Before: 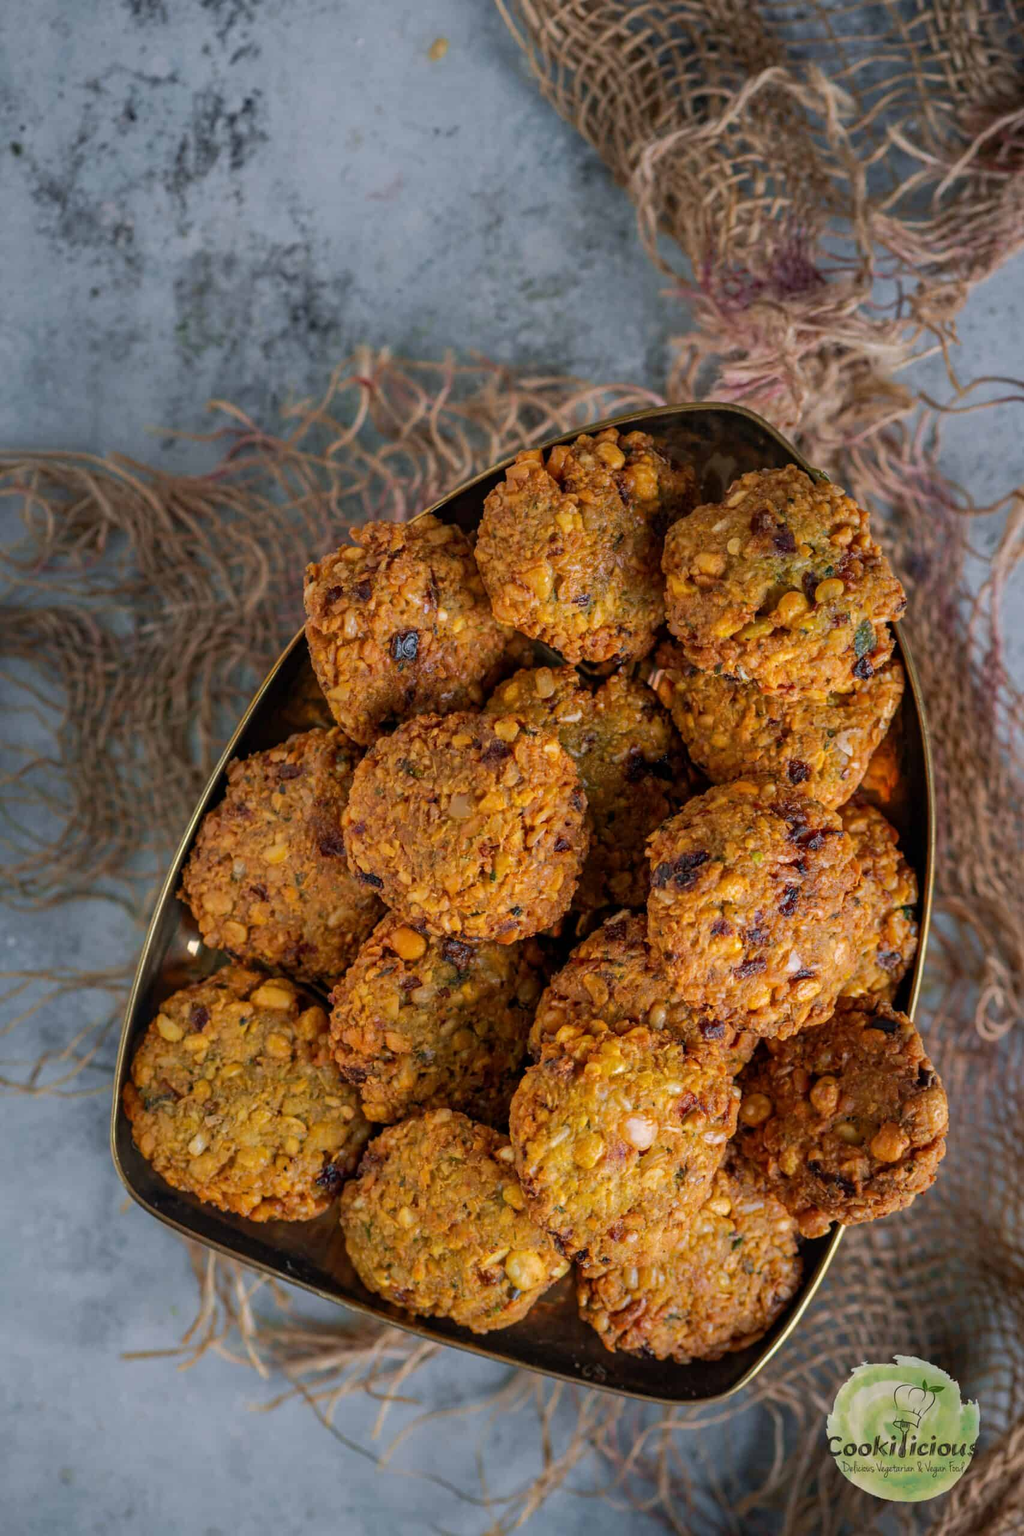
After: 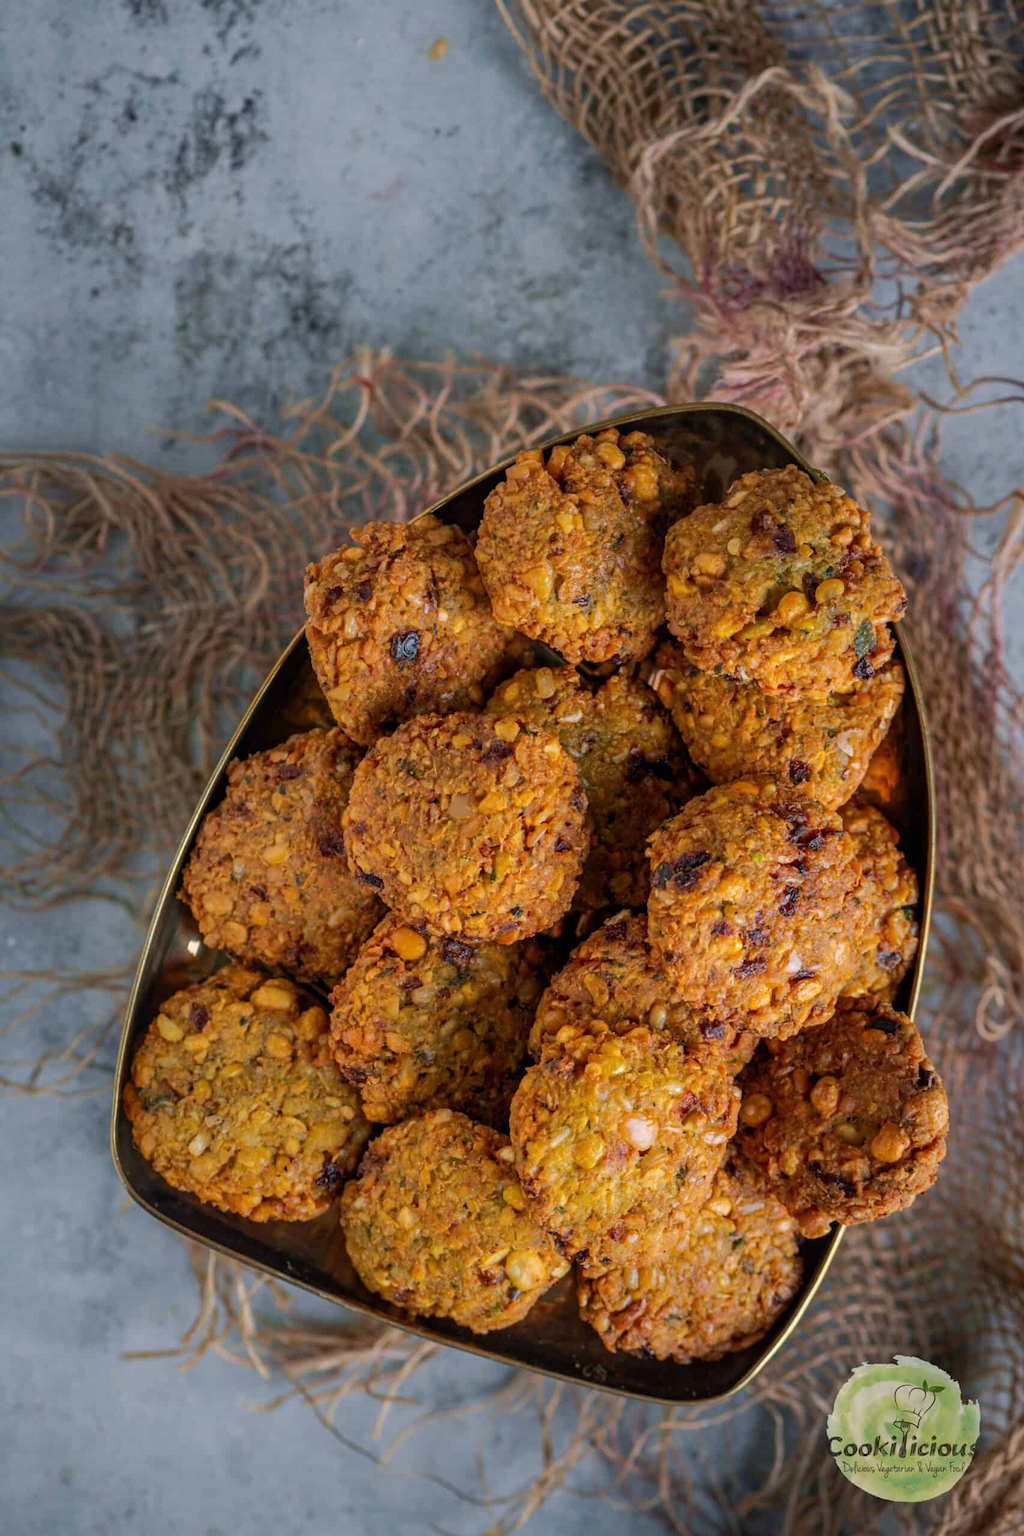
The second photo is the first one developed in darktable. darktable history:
shadows and highlights: radius 336.66, shadows 29.08, soften with gaussian
